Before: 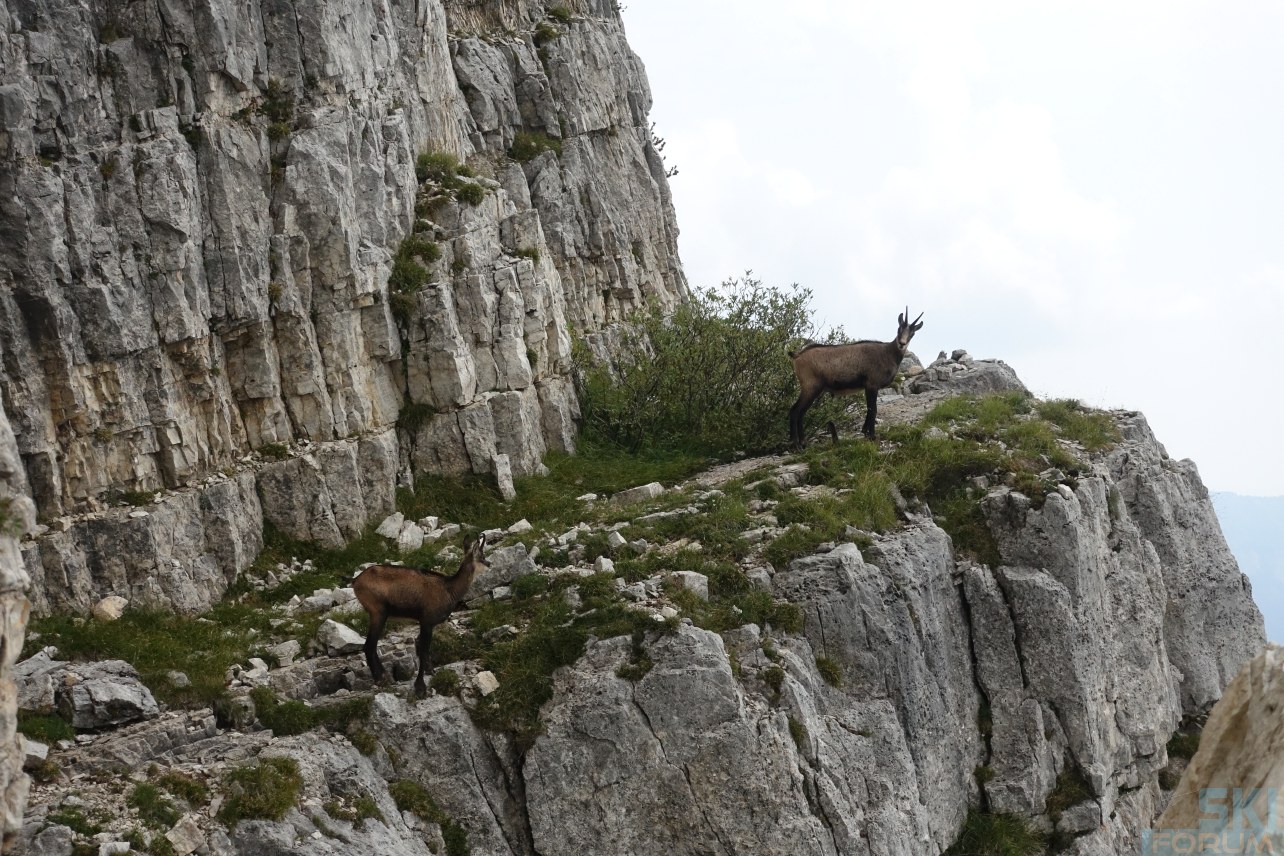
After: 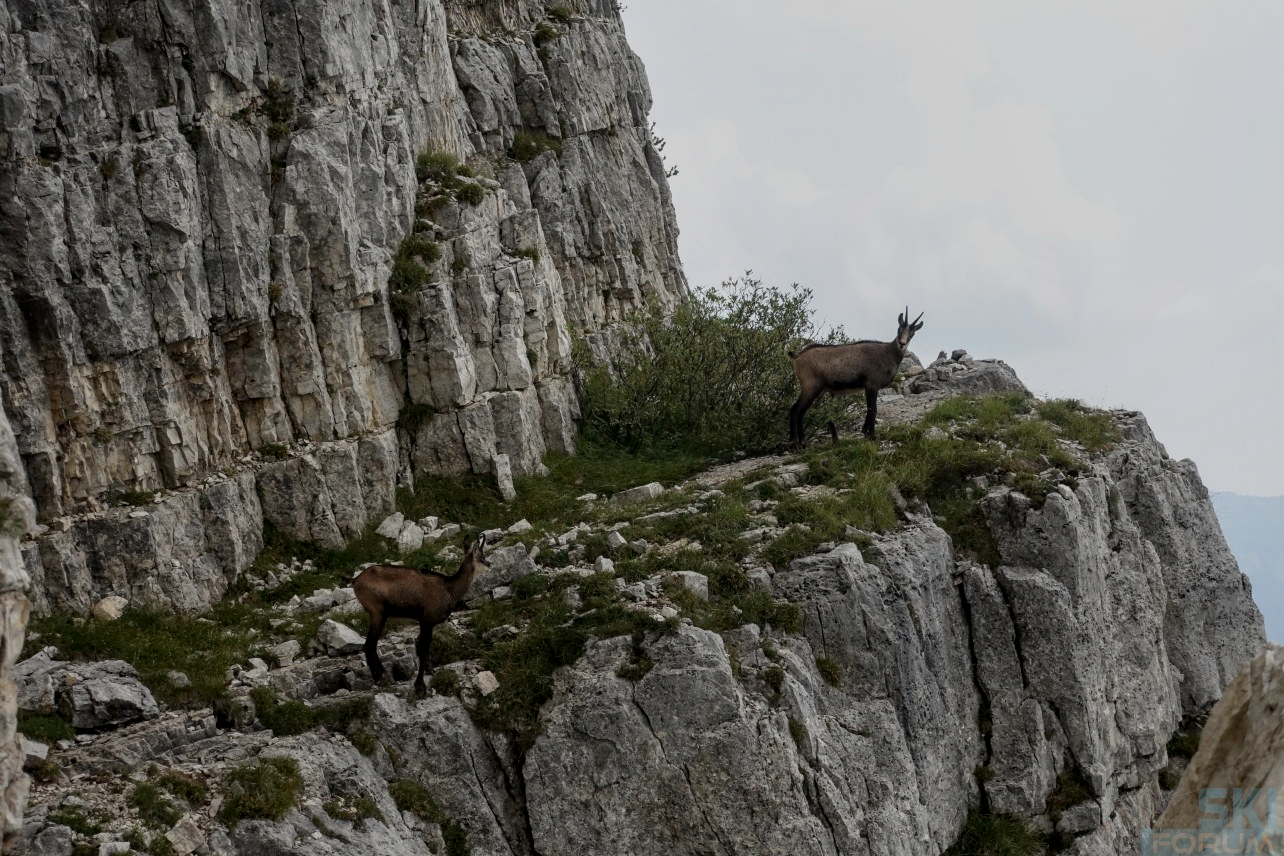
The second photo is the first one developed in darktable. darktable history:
exposure: black level correction 0, exposure -0.694 EV, compensate exposure bias true, compensate highlight preservation false
local contrast: detail 130%
